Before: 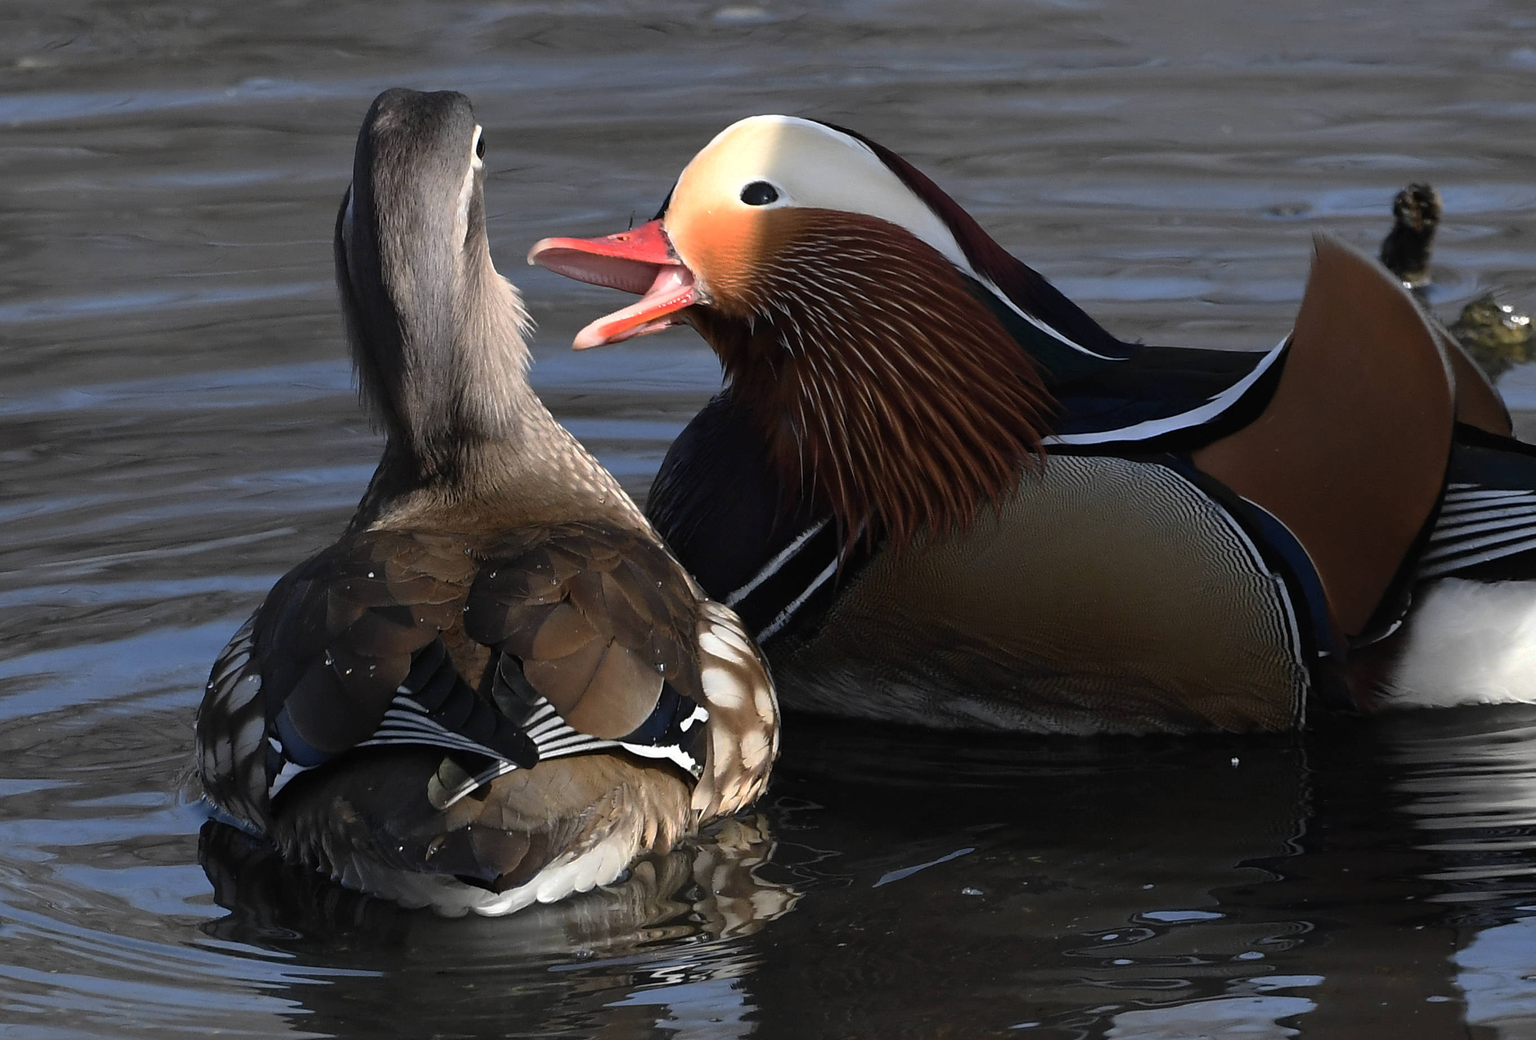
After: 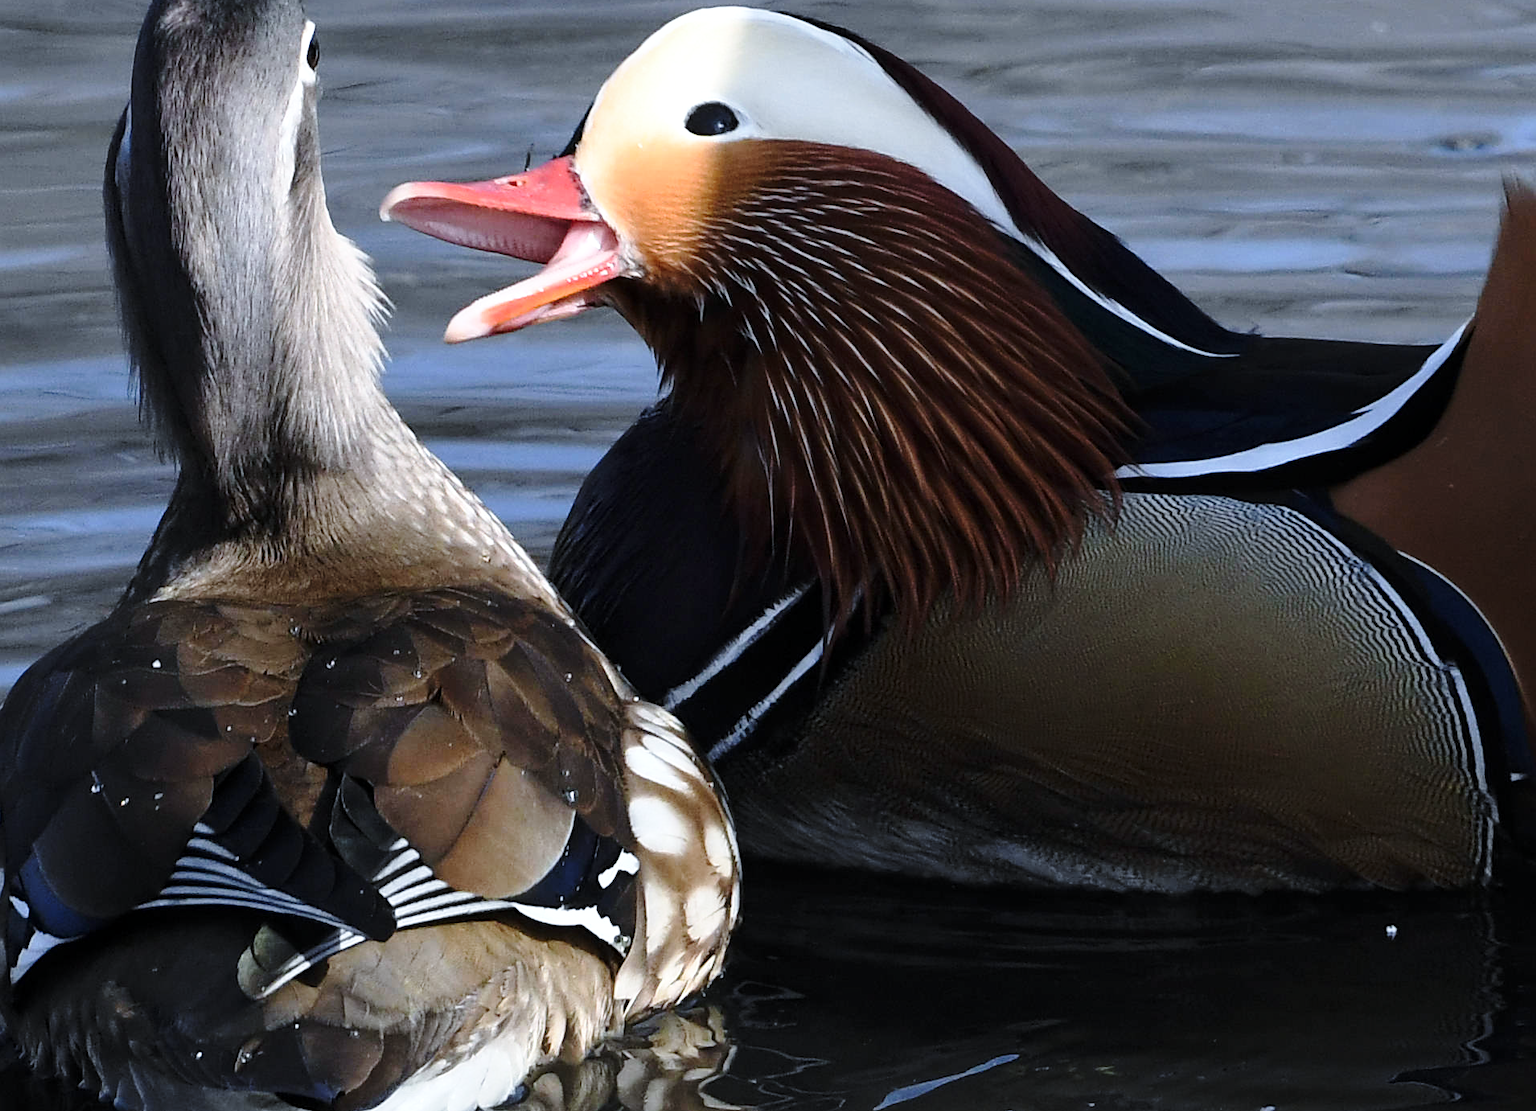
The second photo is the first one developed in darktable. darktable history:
white balance: red 0.924, blue 1.095
local contrast: highlights 100%, shadows 100%, detail 120%, midtone range 0.2
base curve: curves: ch0 [(0, 0) (0.028, 0.03) (0.121, 0.232) (0.46, 0.748) (0.859, 0.968) (1, 1)], preserve colors none
crop and rotate: left 17.046%, top 10.659%, right 12.989%, bottom 14.553%
